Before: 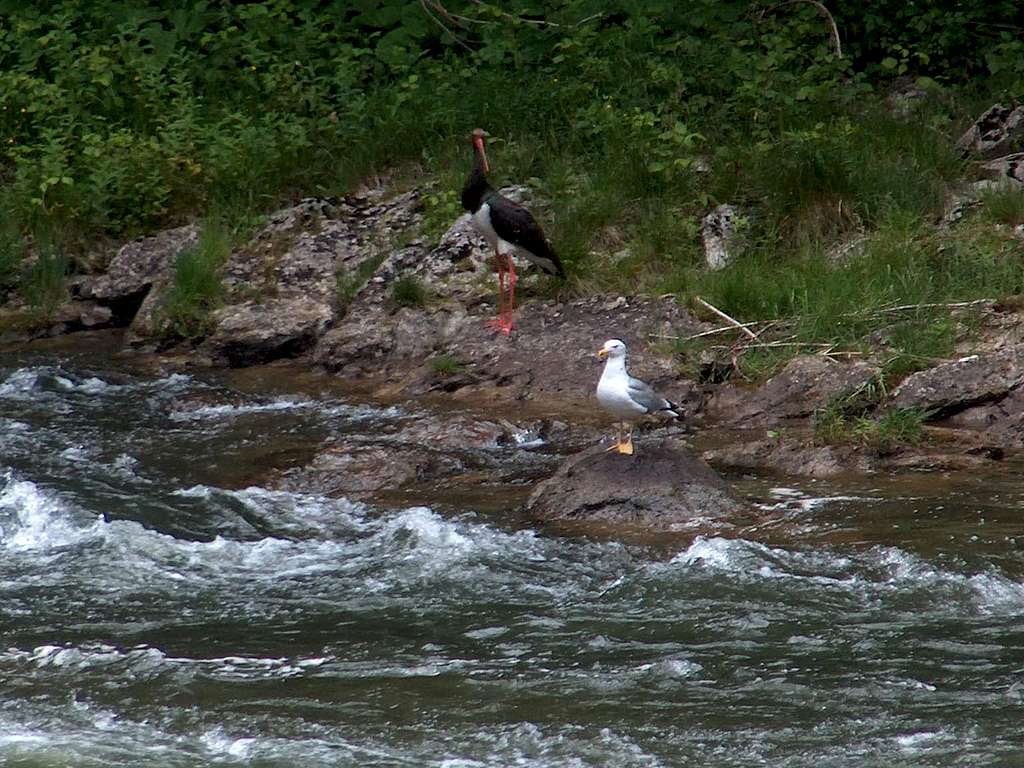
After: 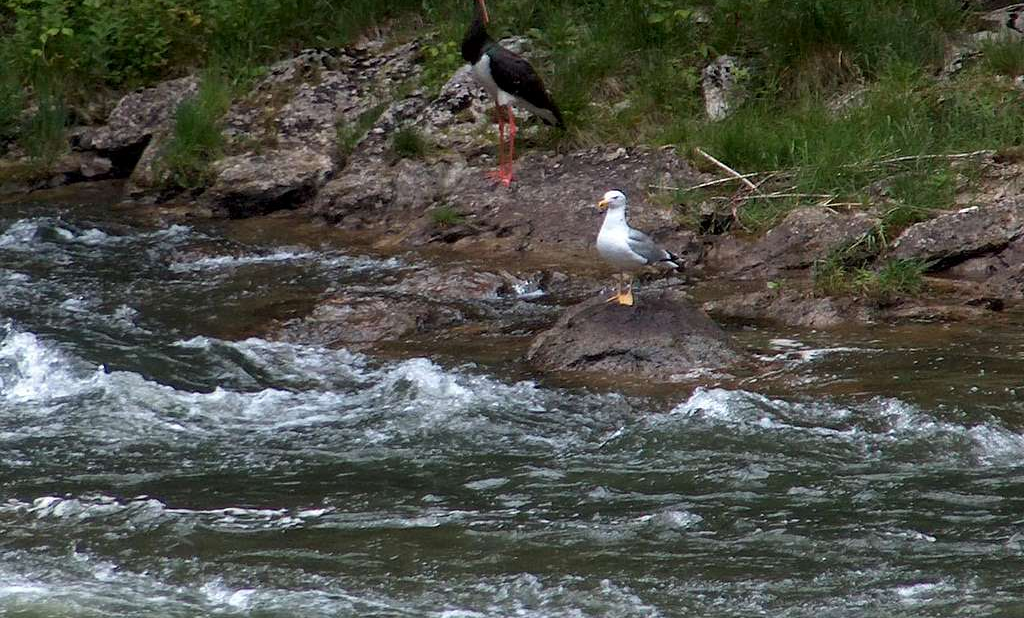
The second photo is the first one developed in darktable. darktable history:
crop and rotate: top 19.425%
